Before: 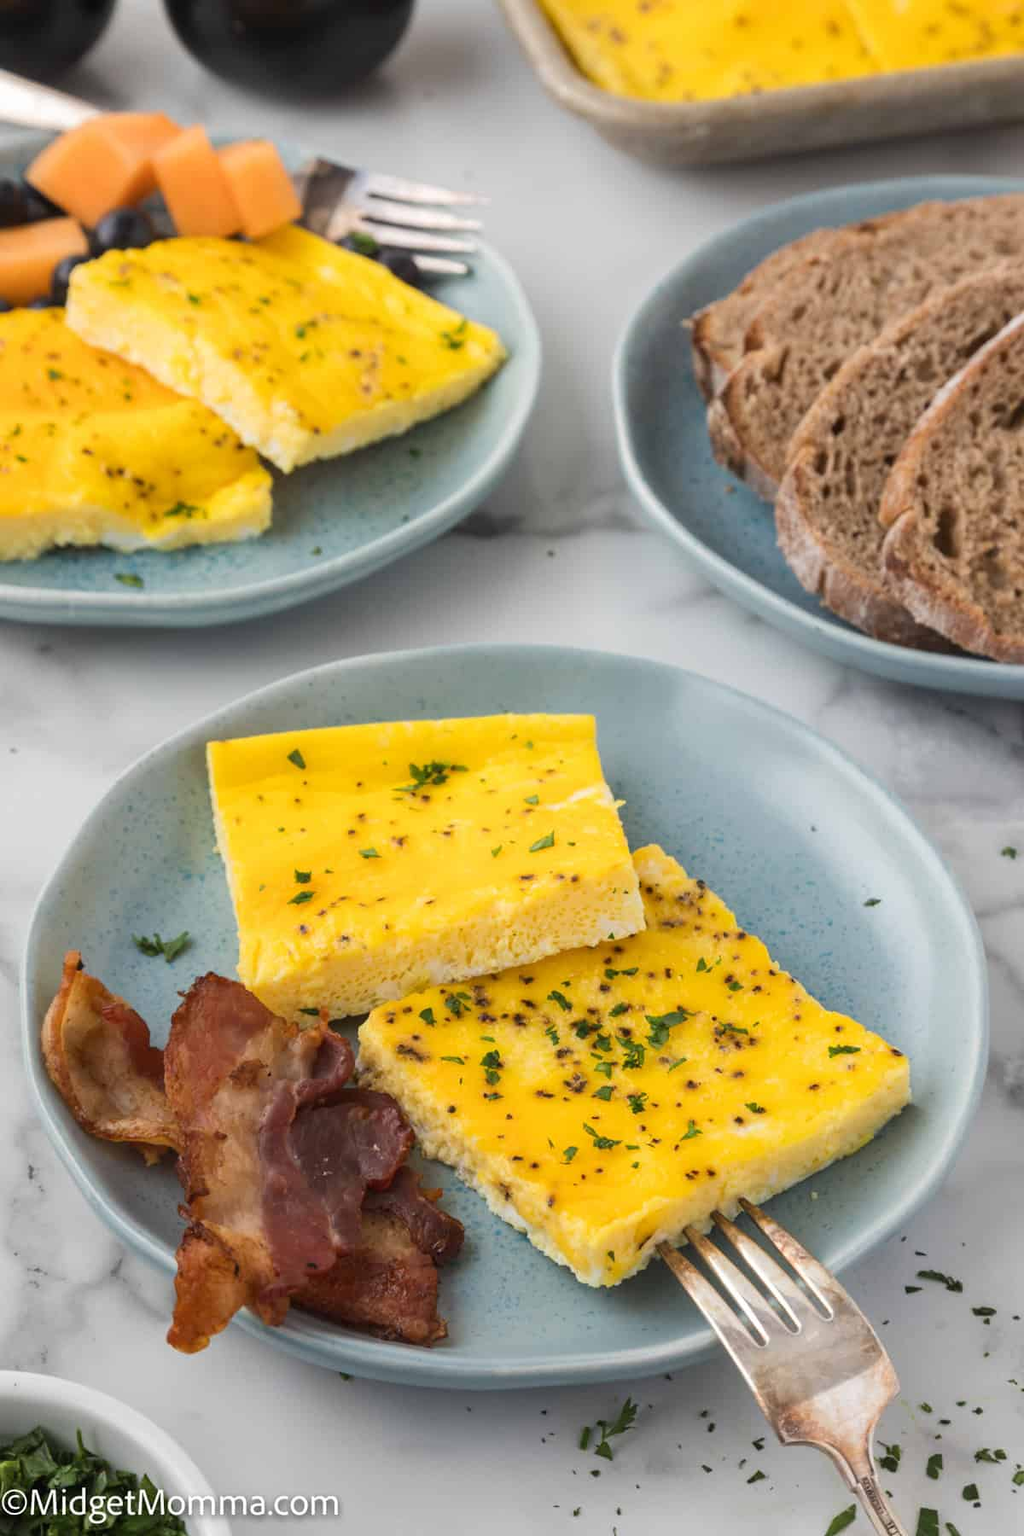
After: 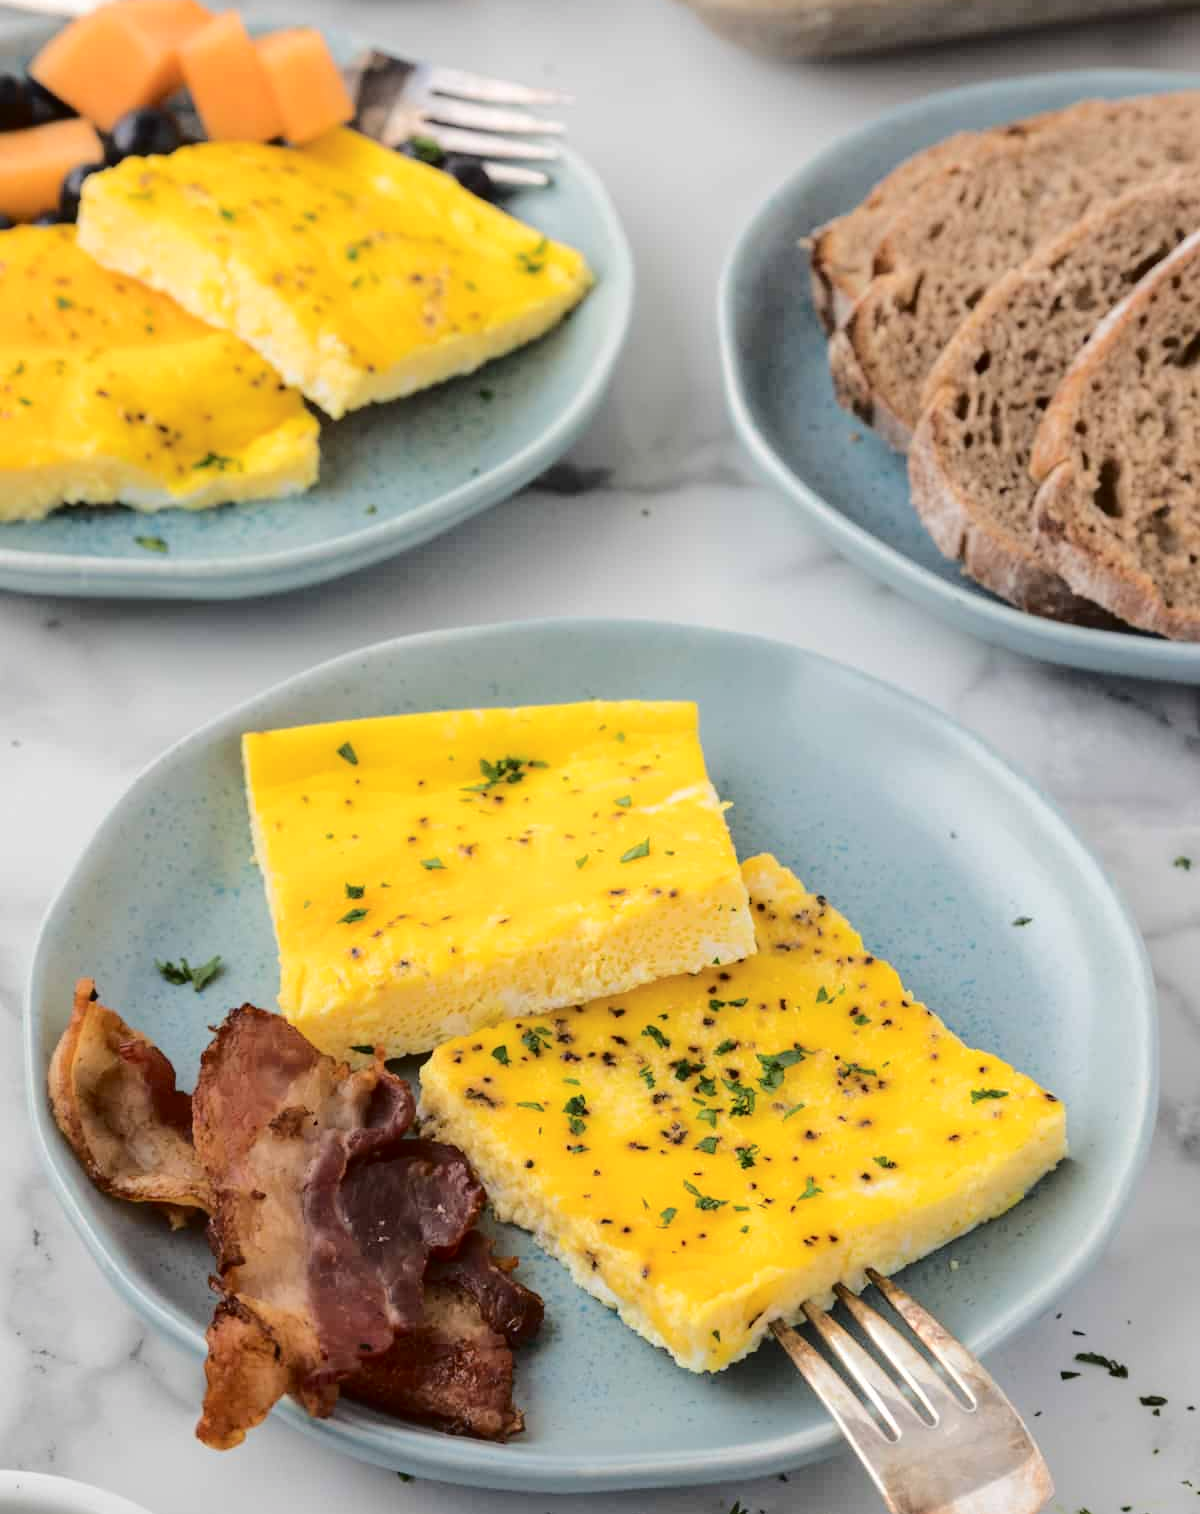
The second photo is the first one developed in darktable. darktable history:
tone curve: curves: ch0 [(0, 0) (0.003, 0.026) (0.011, 0.025) (0.025, 0.022) (0.044, 0.022) (0.069, 0.028) (0.1, 0.041) (0.136, 0.062) (0.177, 0.103) (0.224, 0.167) (0.277, 0.242) (0.335, 0.343) (0.399, 0.452) (0.468, 0.539) (0.543, 0.614) (0.623, 0.683) (0.709, 0.749) (0.801, 0.827) (0.898, 0.918) (1, 1)], color space Lab, independent channels, preserve colors none
crop: top 7.57%, bottom 8.296%
